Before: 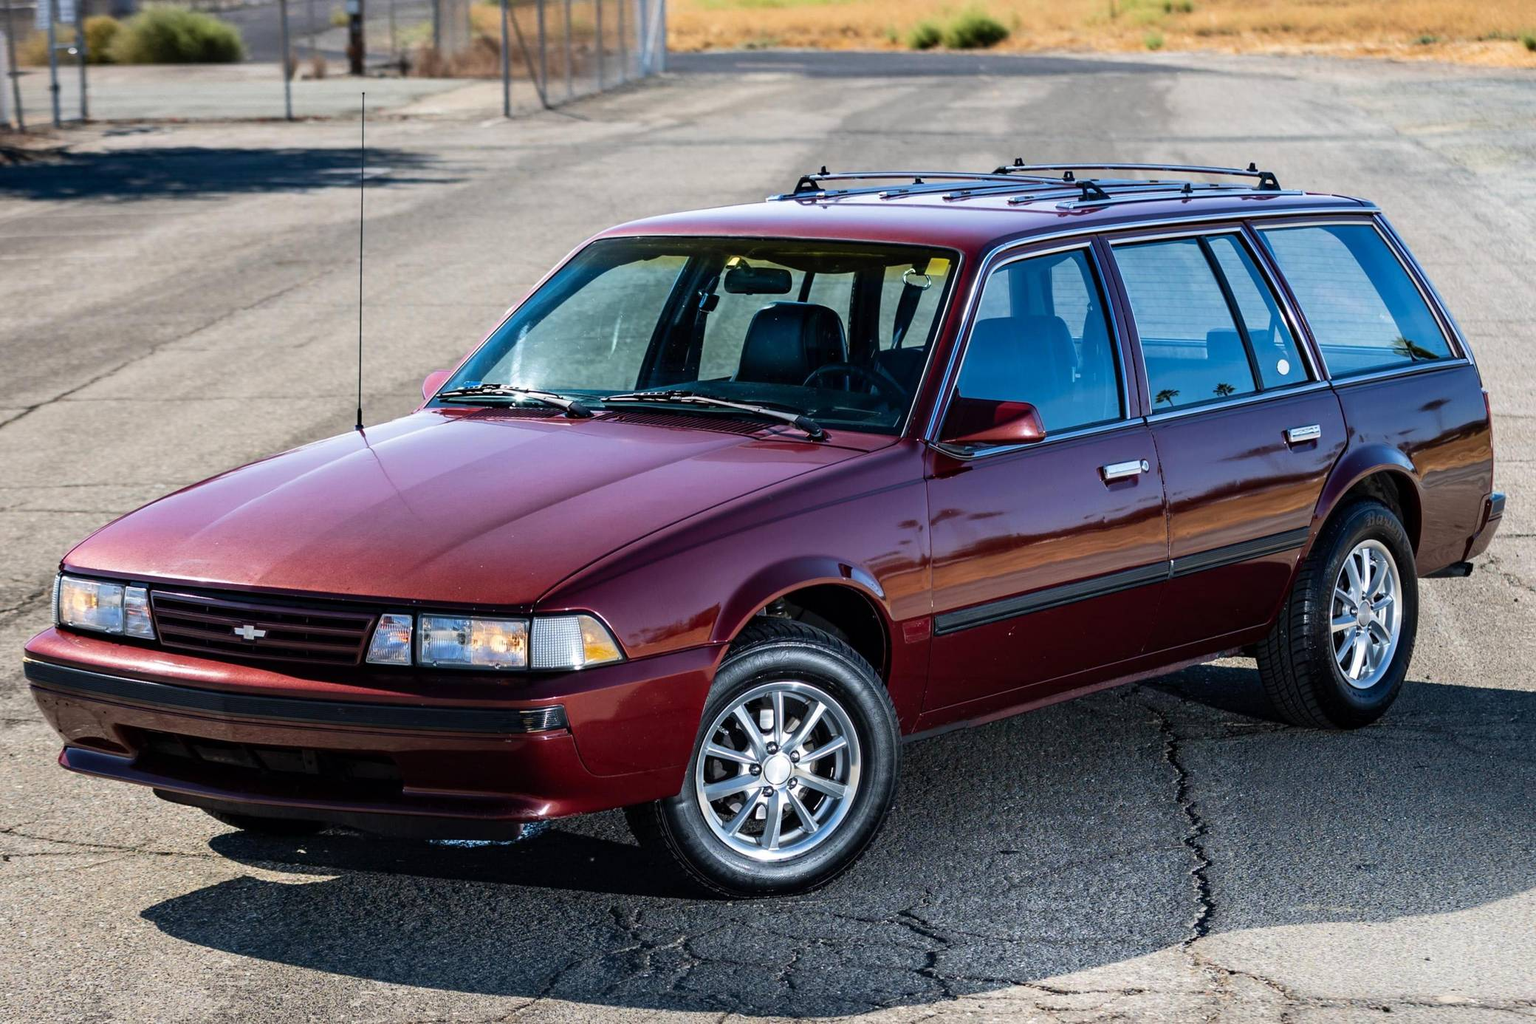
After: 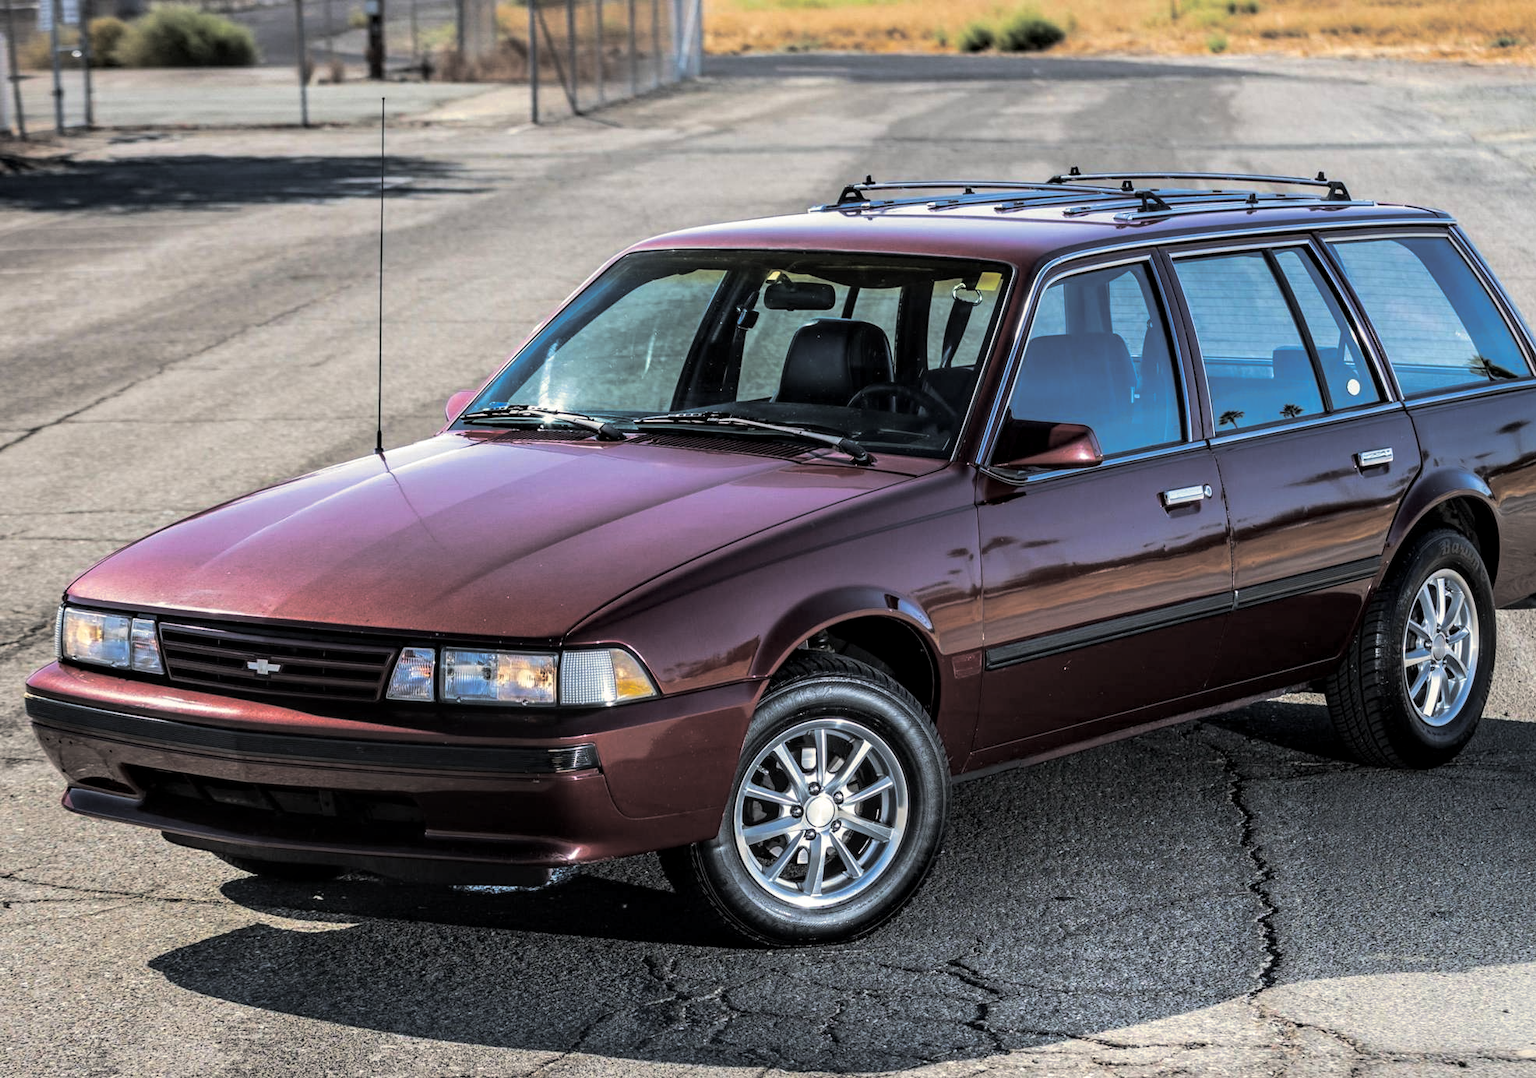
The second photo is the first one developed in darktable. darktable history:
crop and rotate: right 5.167%
local contrast: on, module defaults
split-toning: shadows › hue 43.2°, shadows › saturation 0, highlights › hue 50.4°, highlights › saturation 1
